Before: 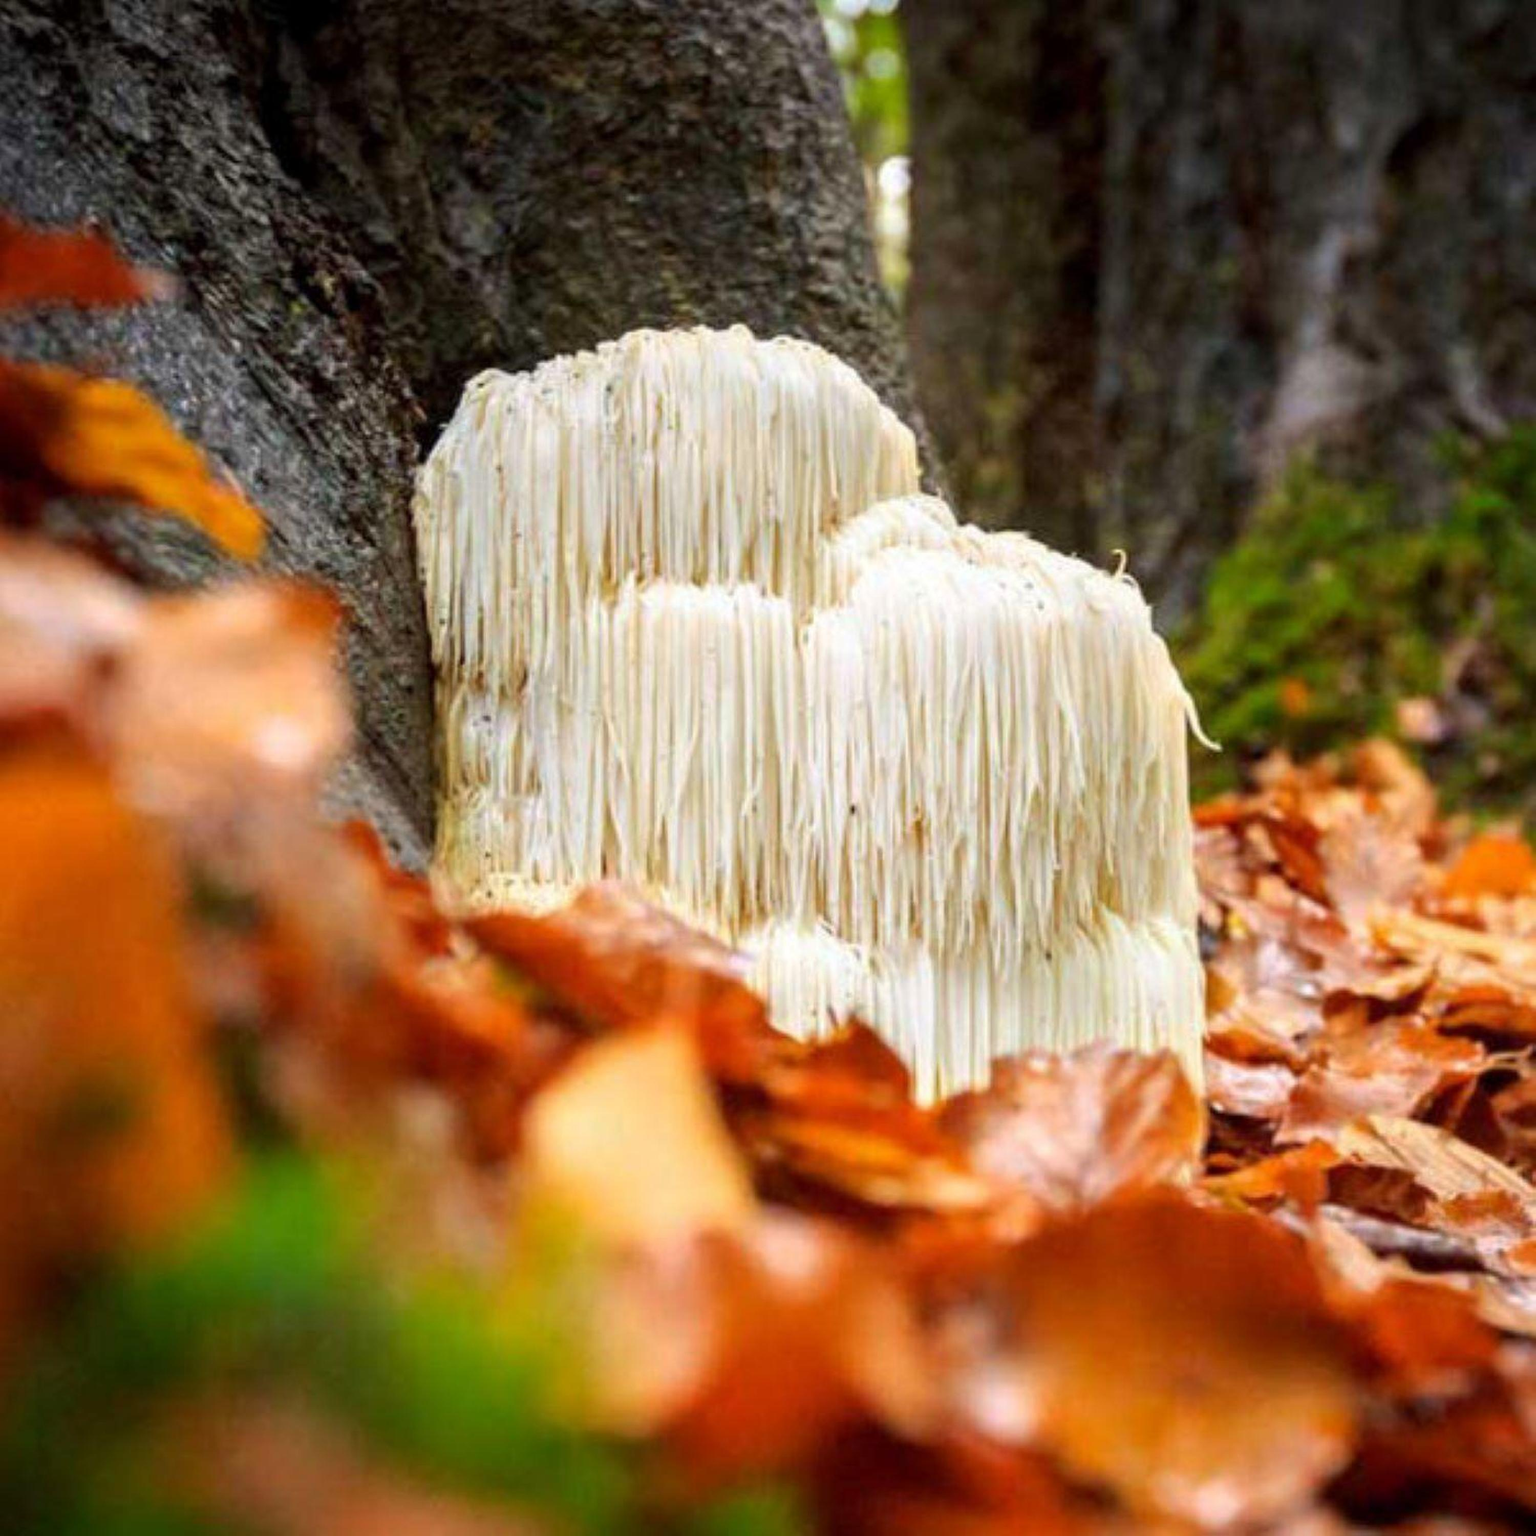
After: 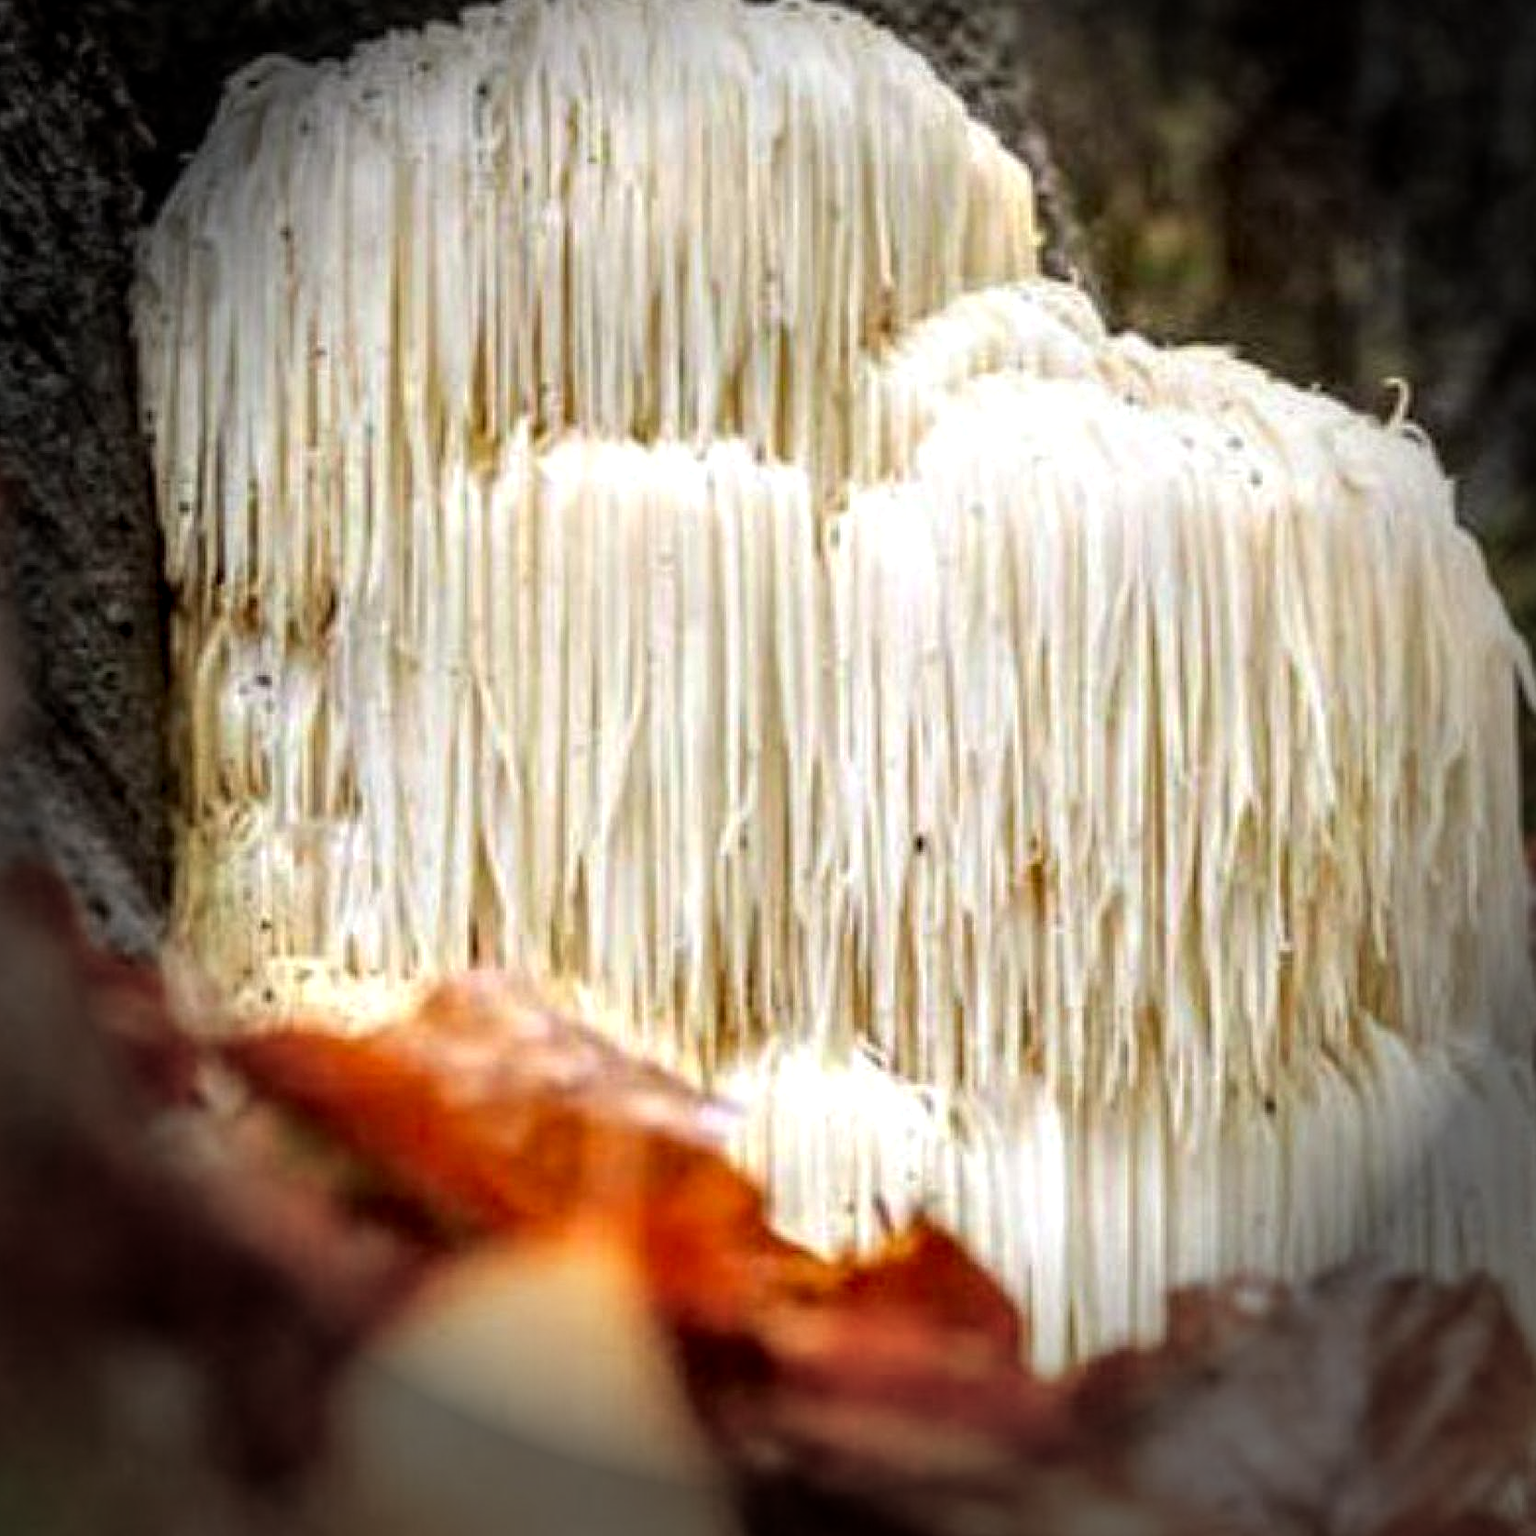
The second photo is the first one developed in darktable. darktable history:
local contrast: detail 150%
crop and rotate: left 22.13%, top 22.054%, right 22.026%, bottom 22.102%
vignetting: fall-off start 76.42%, fall-off radius 27.36%, brightness -0.872, center (0.037, -0.09), width/height ratio 0.971
